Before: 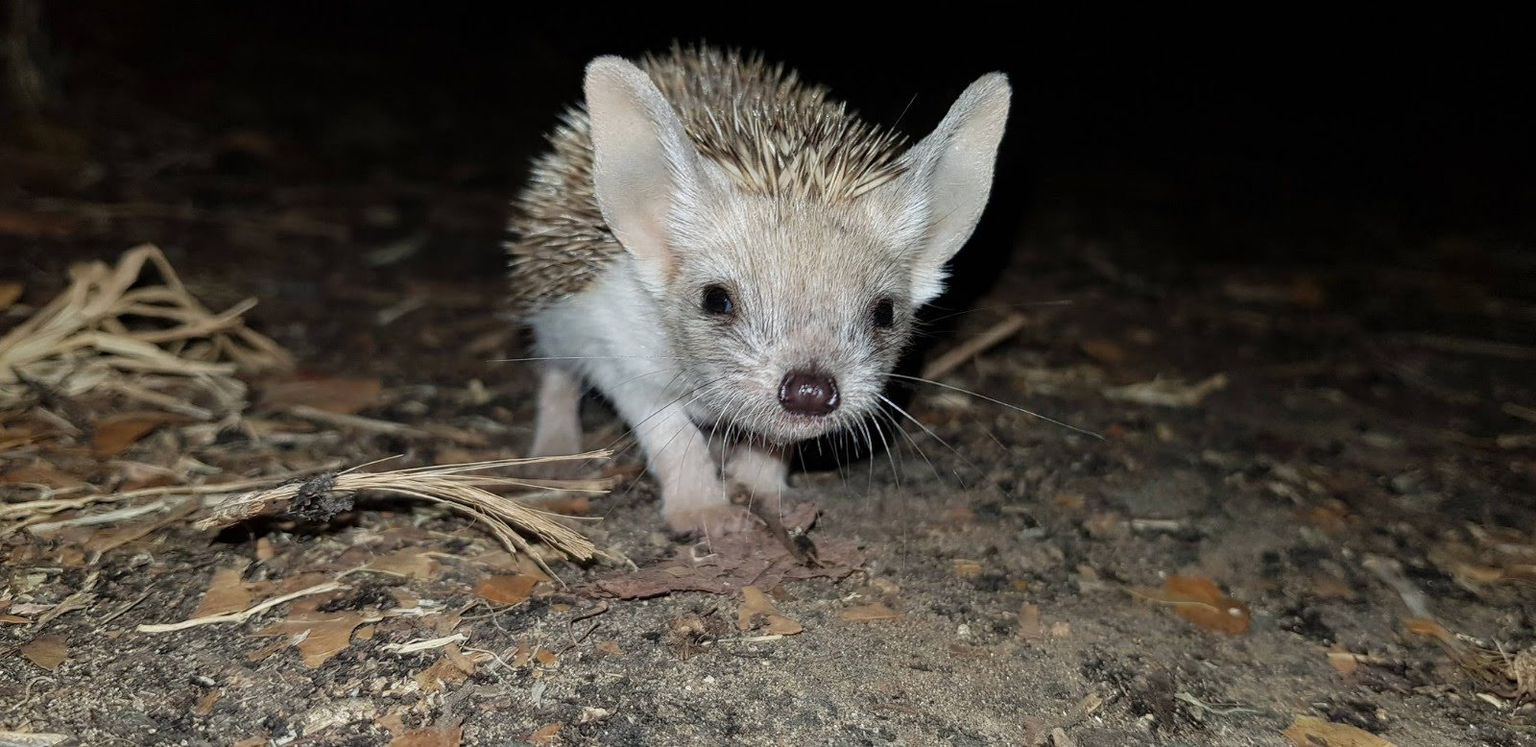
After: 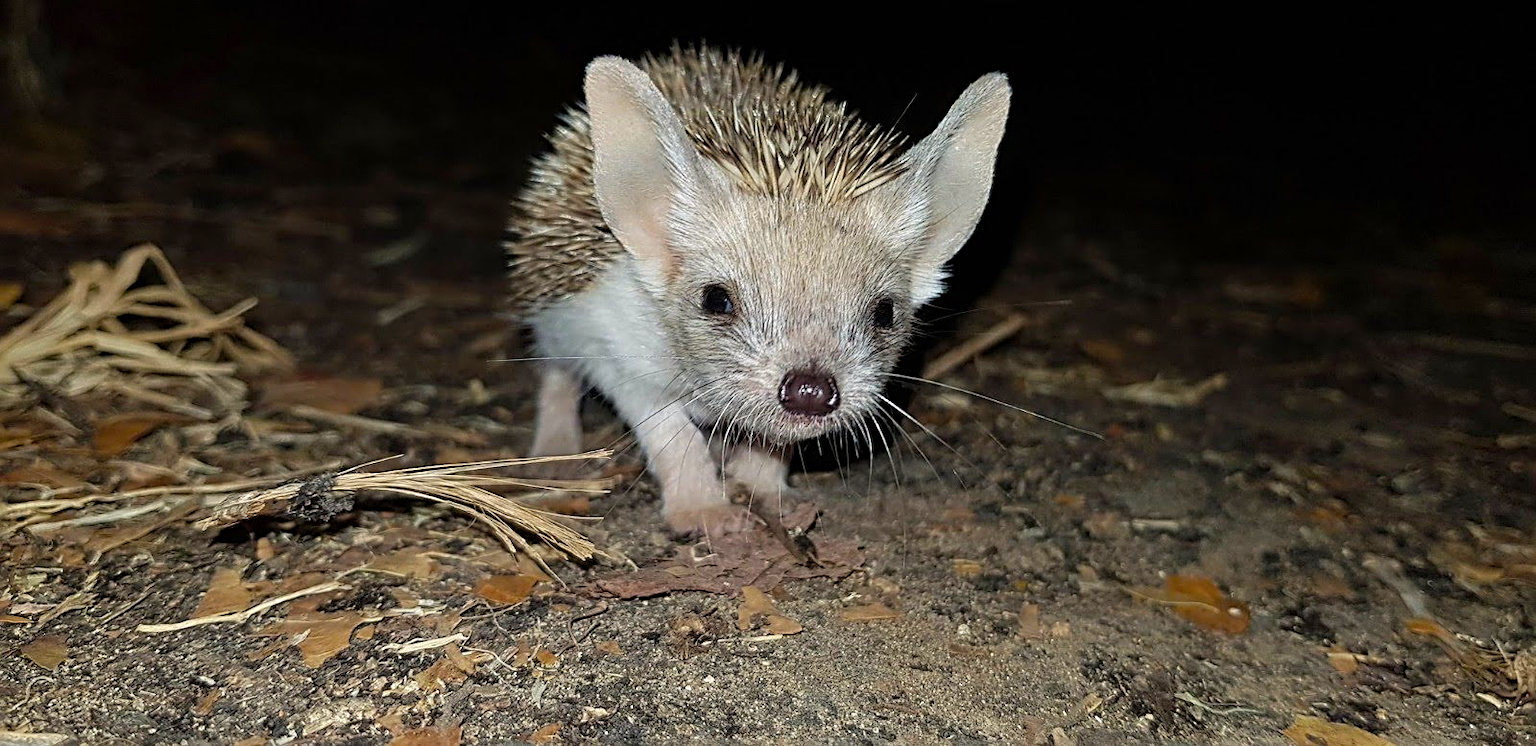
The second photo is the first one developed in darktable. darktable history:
color balance rgb: perceptual saturation grading › global saturation 20%, global vibrance 20%
sharpen: radius 3.119
color calibration: x 0.342, y 0.355, temperature 5146 K
levels: mode automatic, black 0.023%, white 99.97%, levels [0.062, 0.494, 0.925]
